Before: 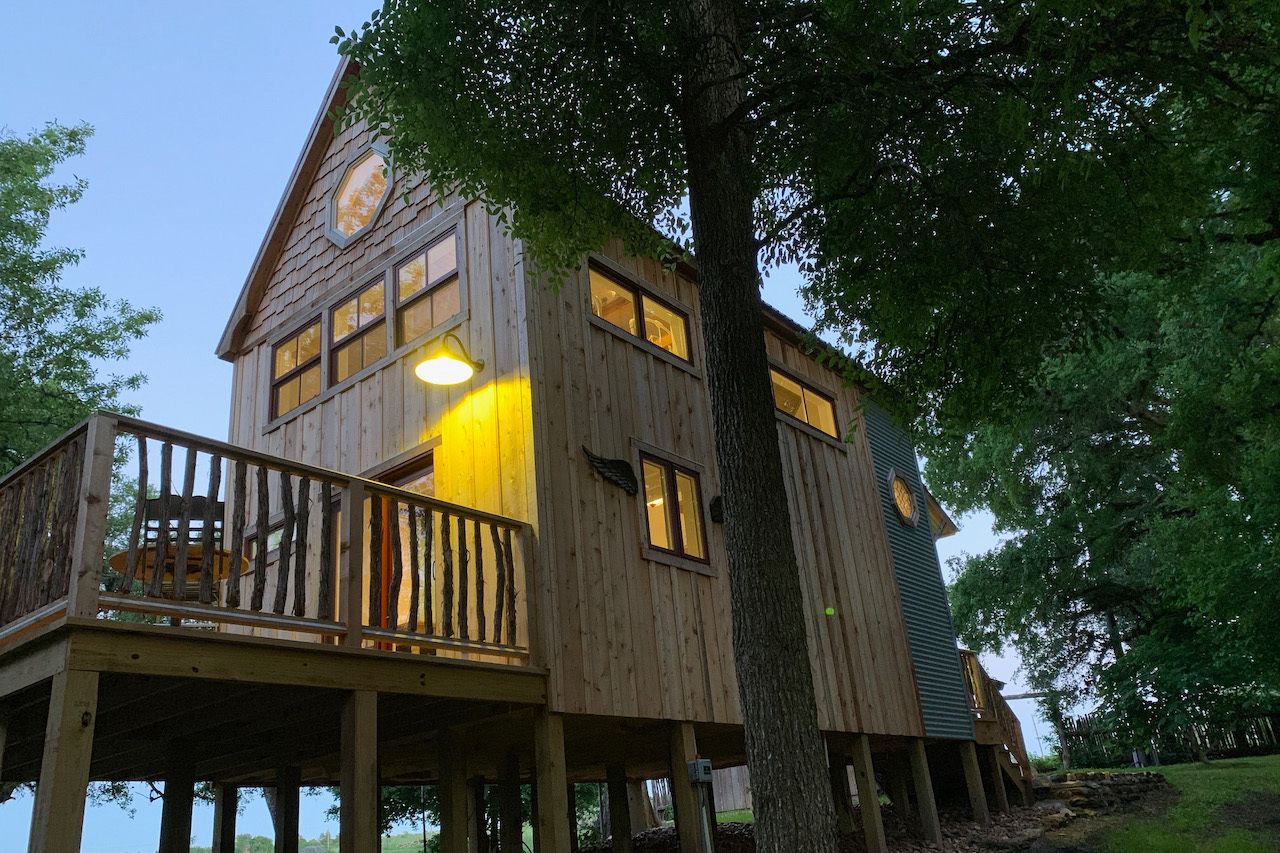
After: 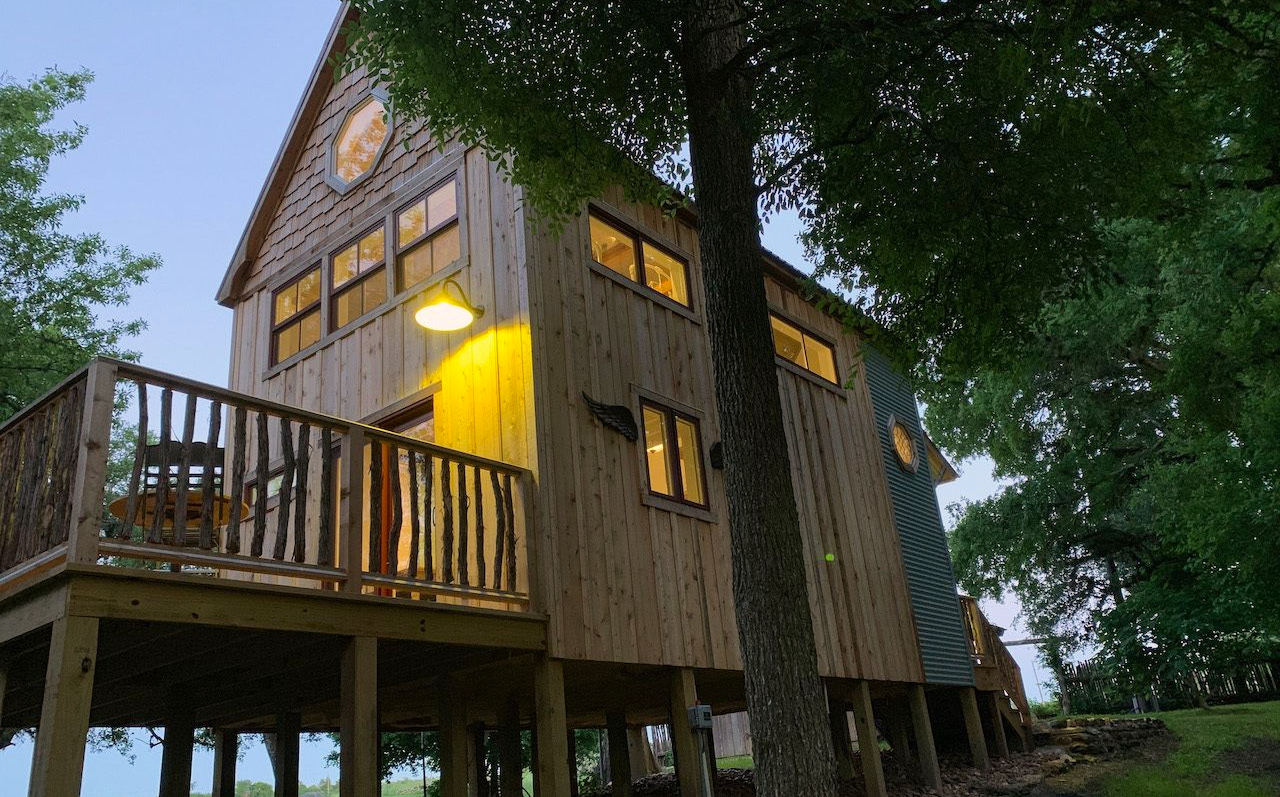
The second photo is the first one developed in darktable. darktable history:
color correction: highlights a* 3.65, highlights b* 5.09
crop and rotate: top 6.54%
velvia: strength 6.31%
